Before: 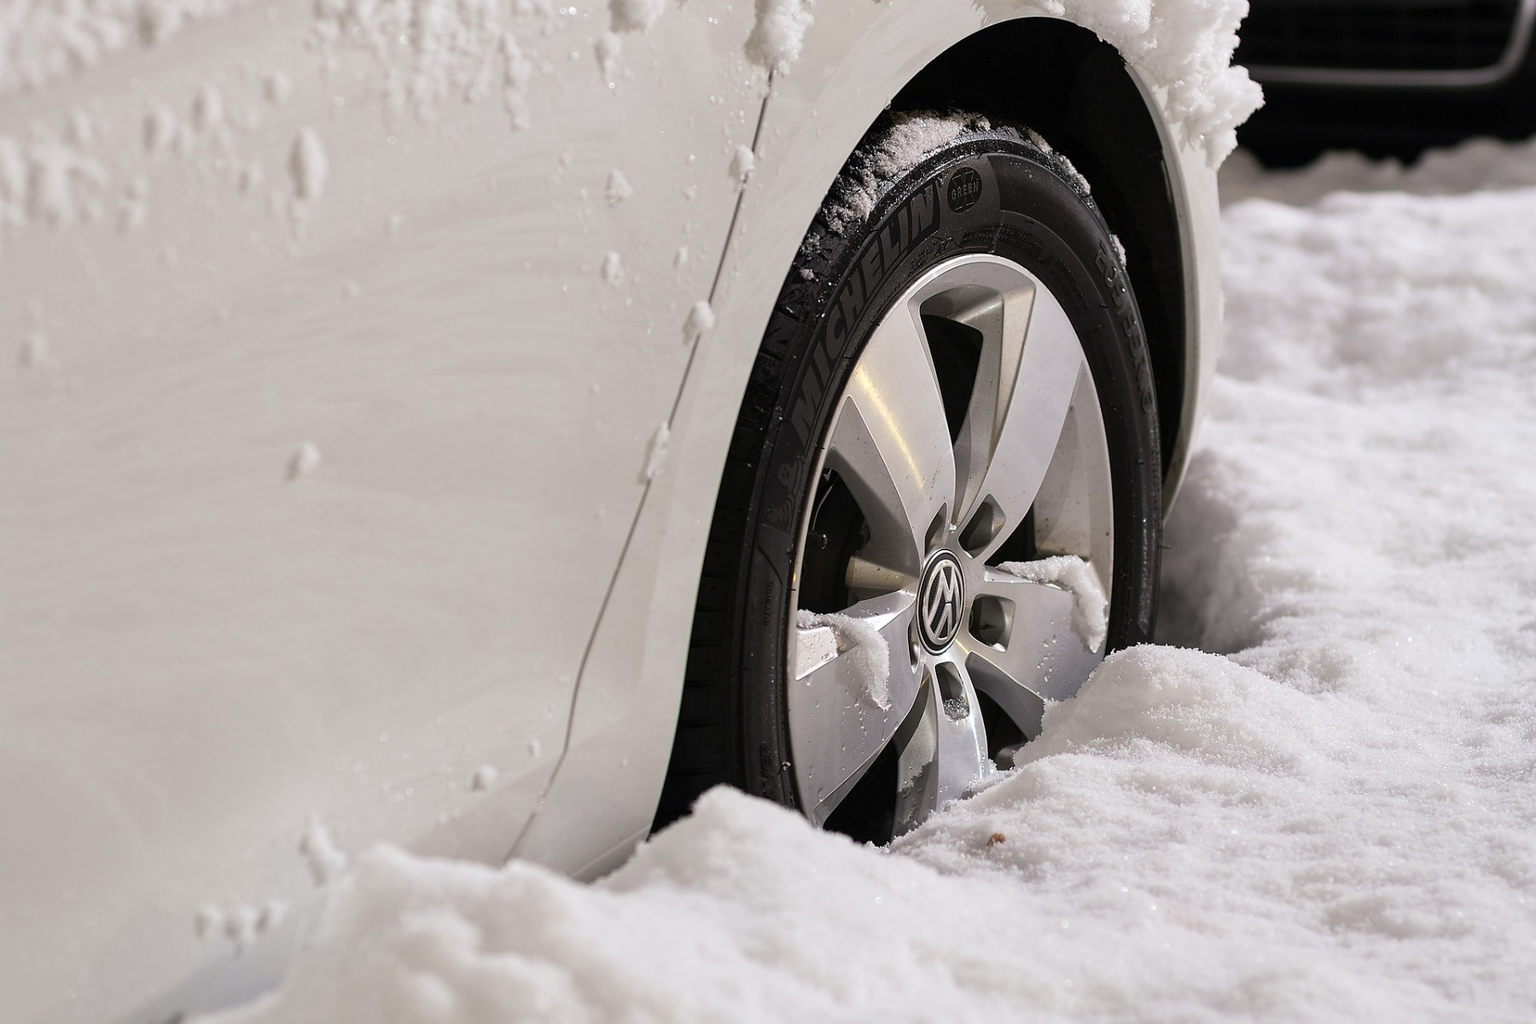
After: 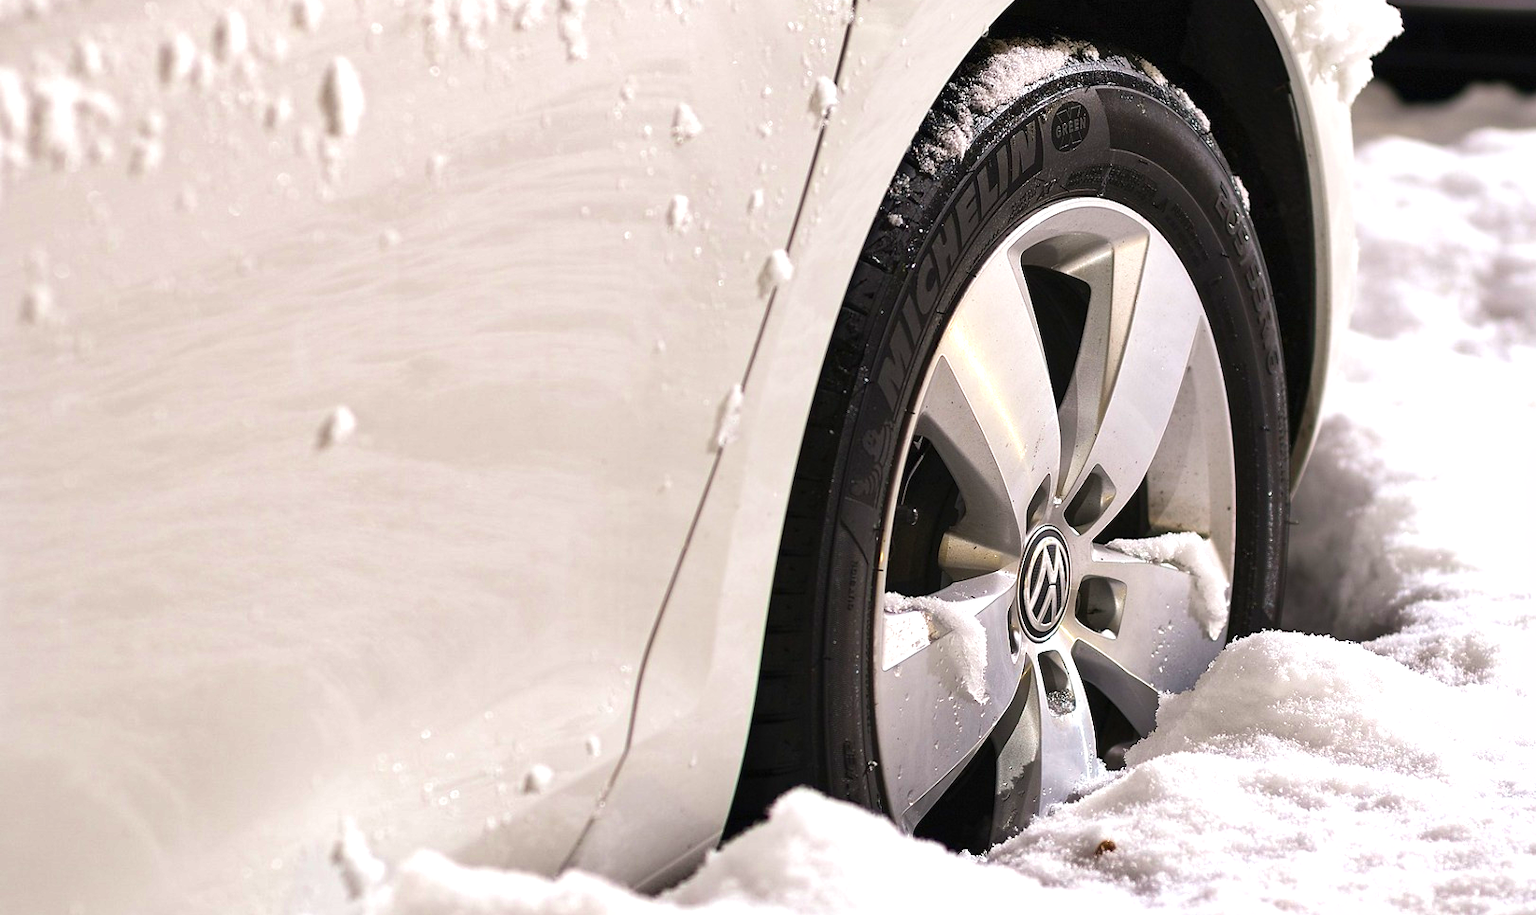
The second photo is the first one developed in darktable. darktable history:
exposure: black level correction 0, exposure 0.698 EV, compensate exposure bias true, compensate highlight preservation false
velvia: on, module defaults
shadows and highlights: low approximation 0.01, soften with gaussian
crop: top 7.452%, right 9.853%, bottom 11.907%
